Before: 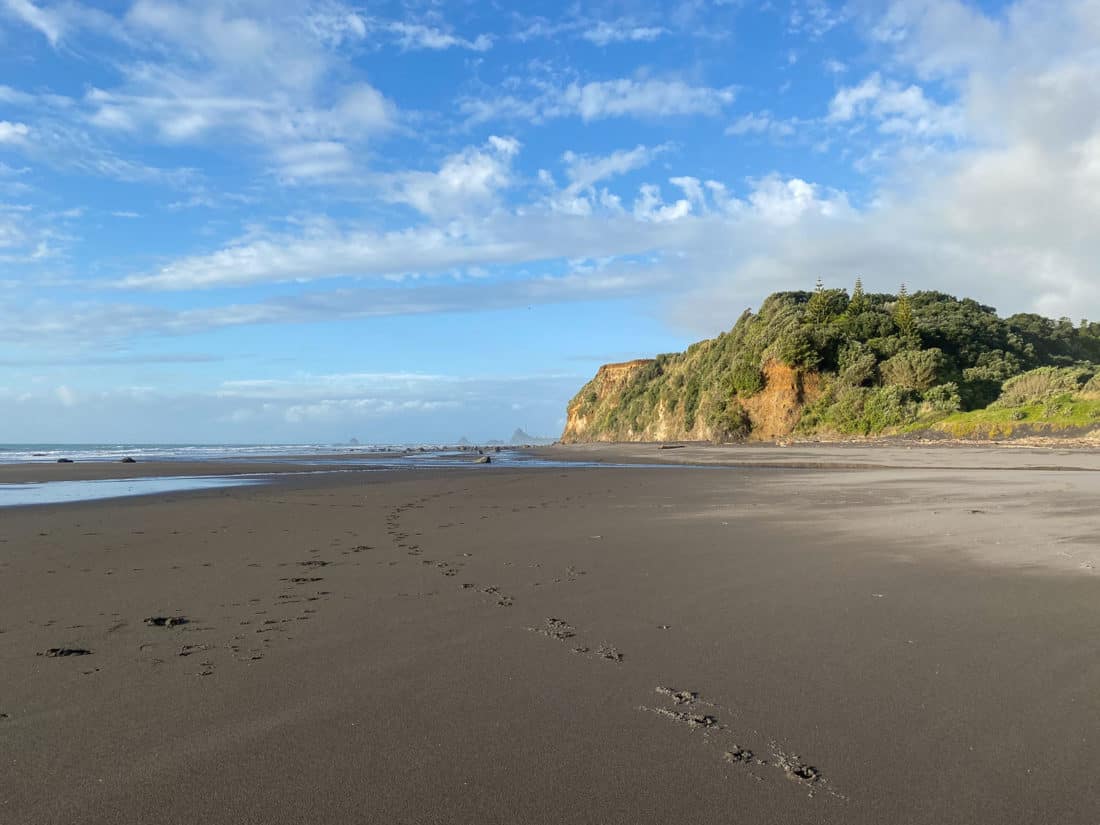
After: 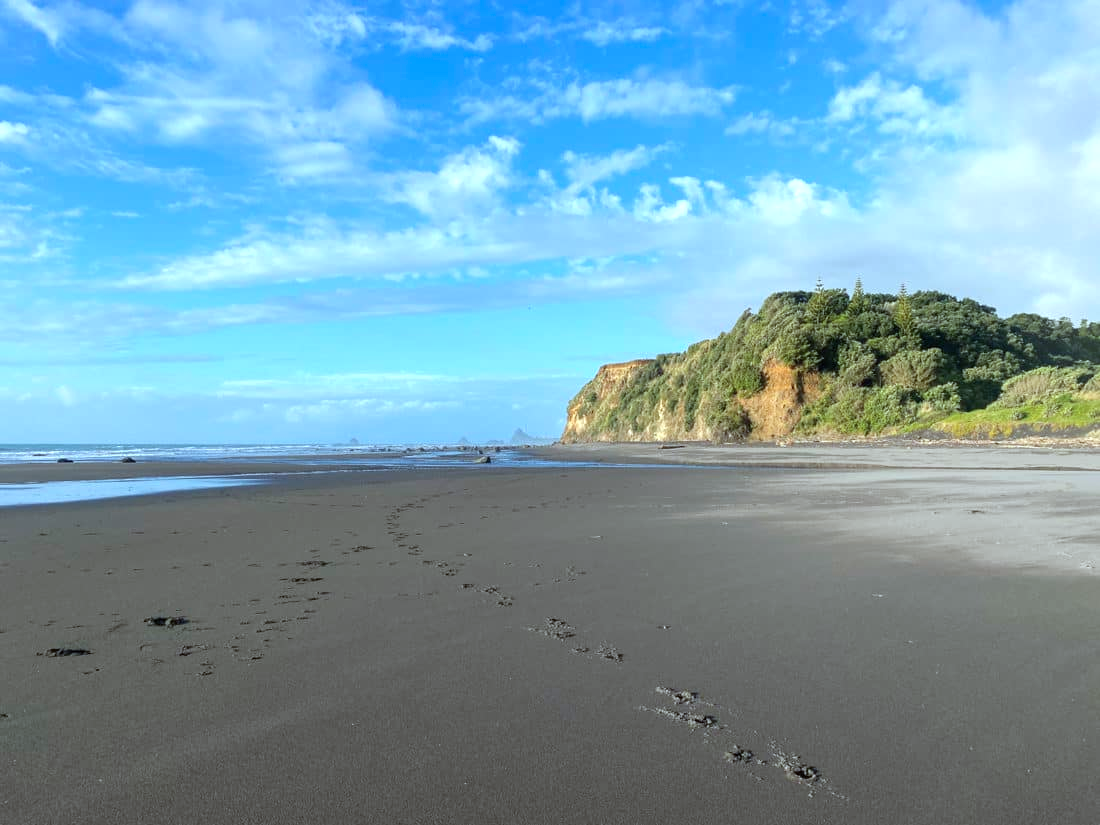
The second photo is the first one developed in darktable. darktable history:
exposure: exposure 0.375 EV, compensate highlight preservation false
color calibration: illuminant Planckian (black body), x 0.376, y 0.374, temperature 4111.04 K
